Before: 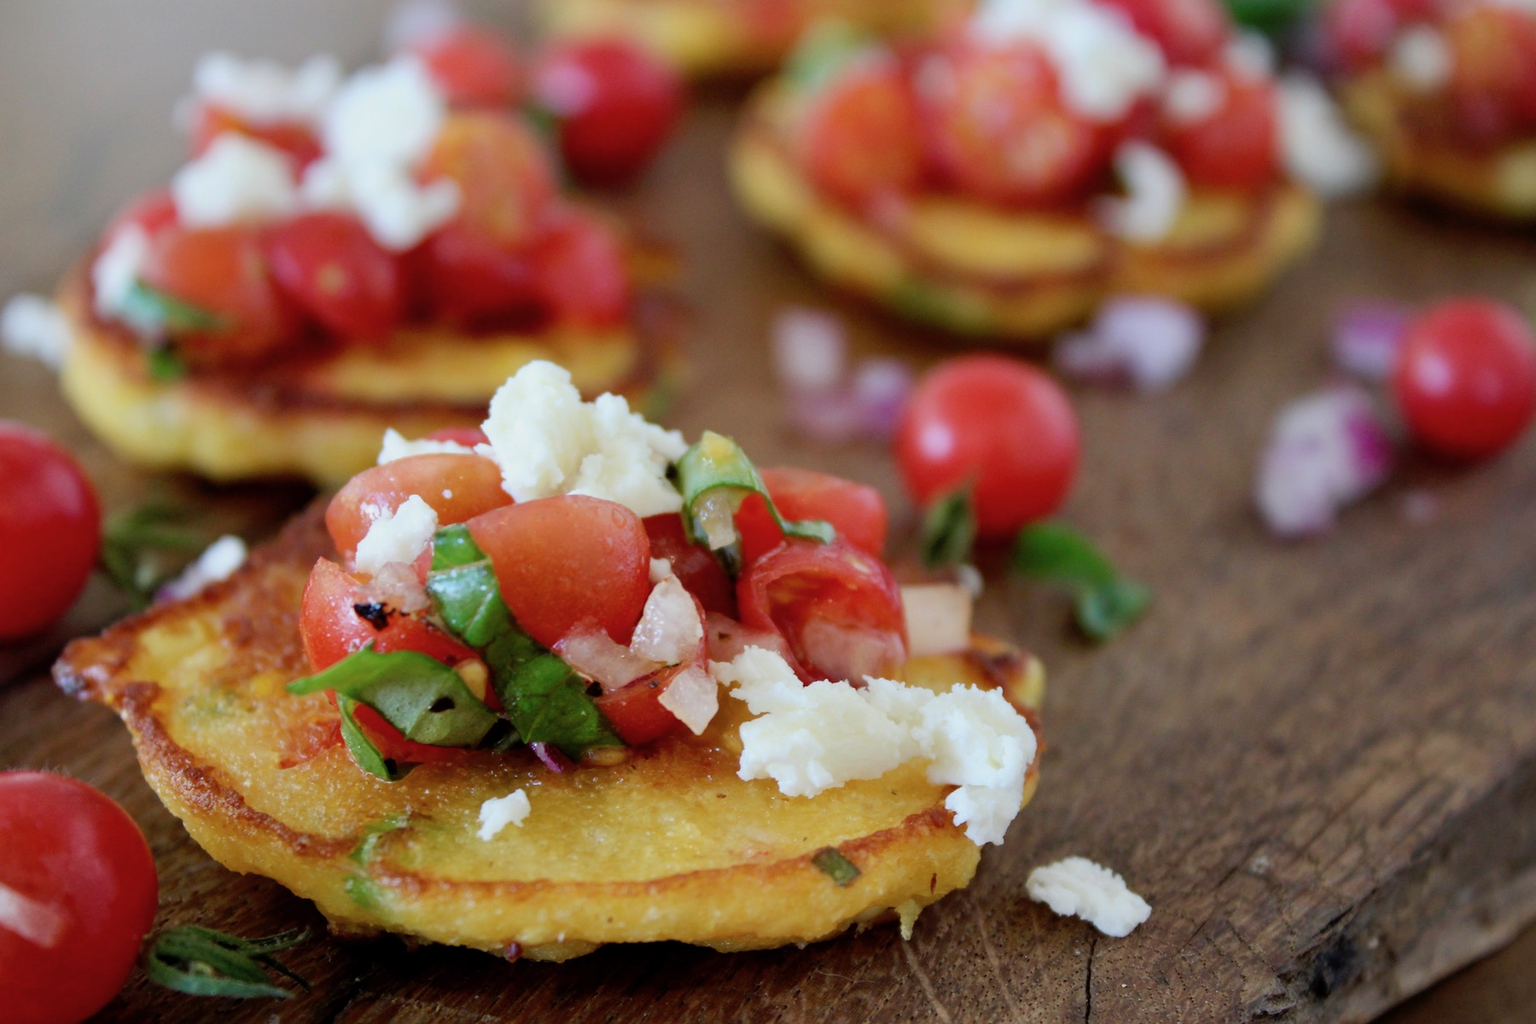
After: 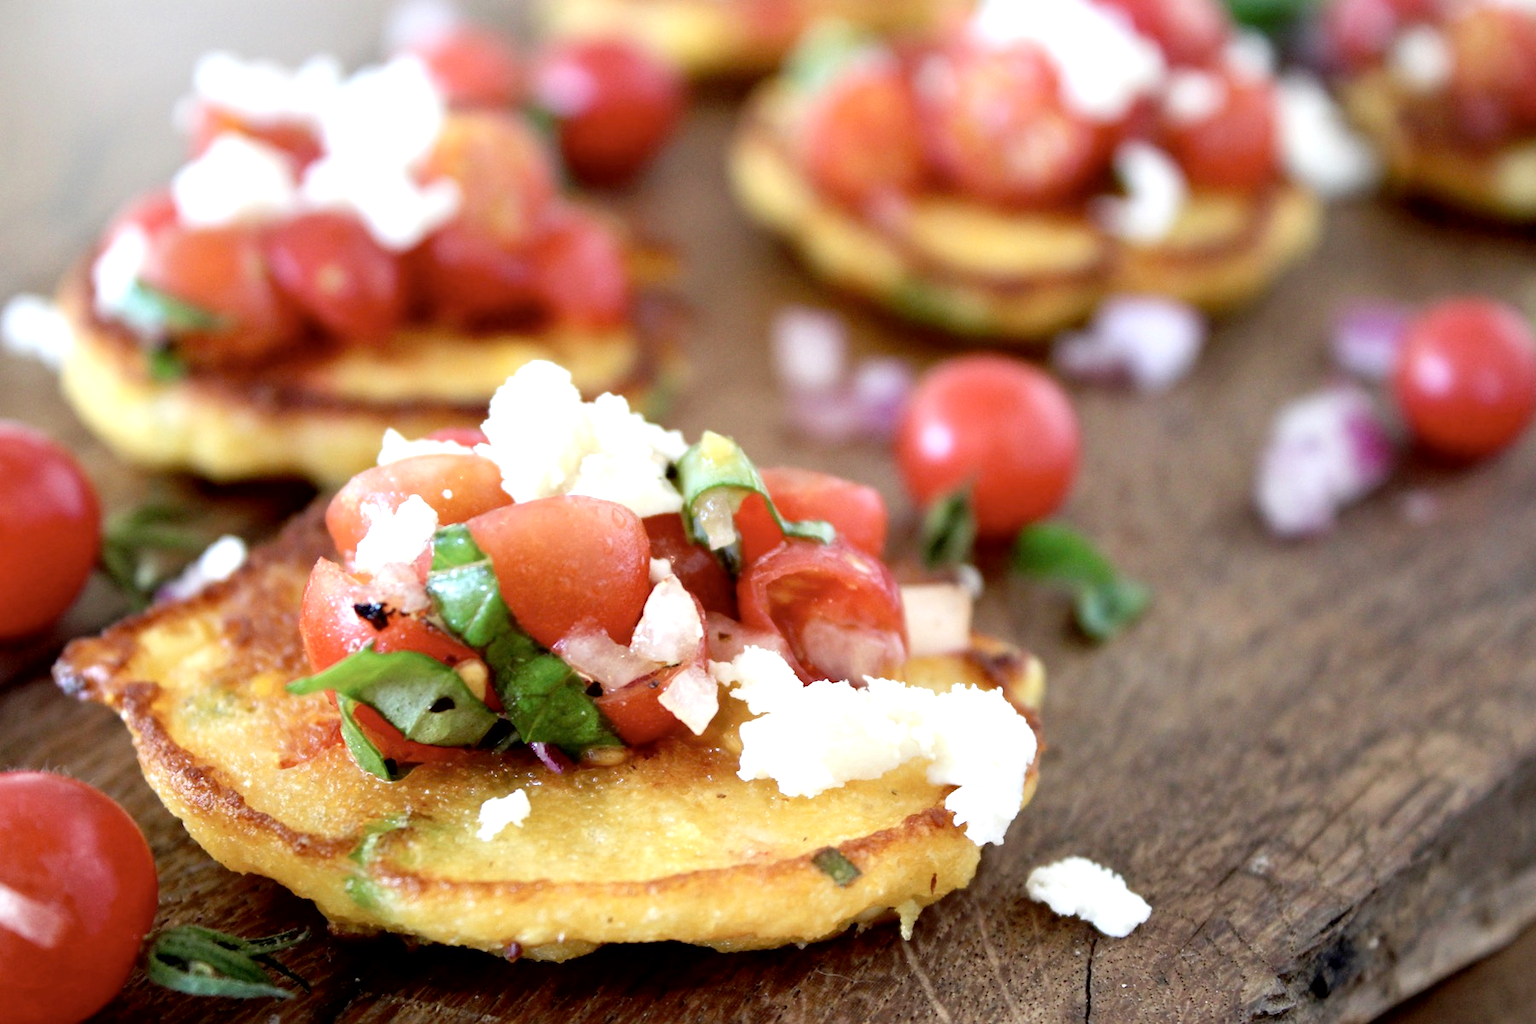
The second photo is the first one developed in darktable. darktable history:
contrast brightness saturation: contrast 0.06, brightness -0.01, saturation -0.23
exposure: black level correction 0, exposure 1 EV, compensate exposure bias true, compensate highlight preservation false
